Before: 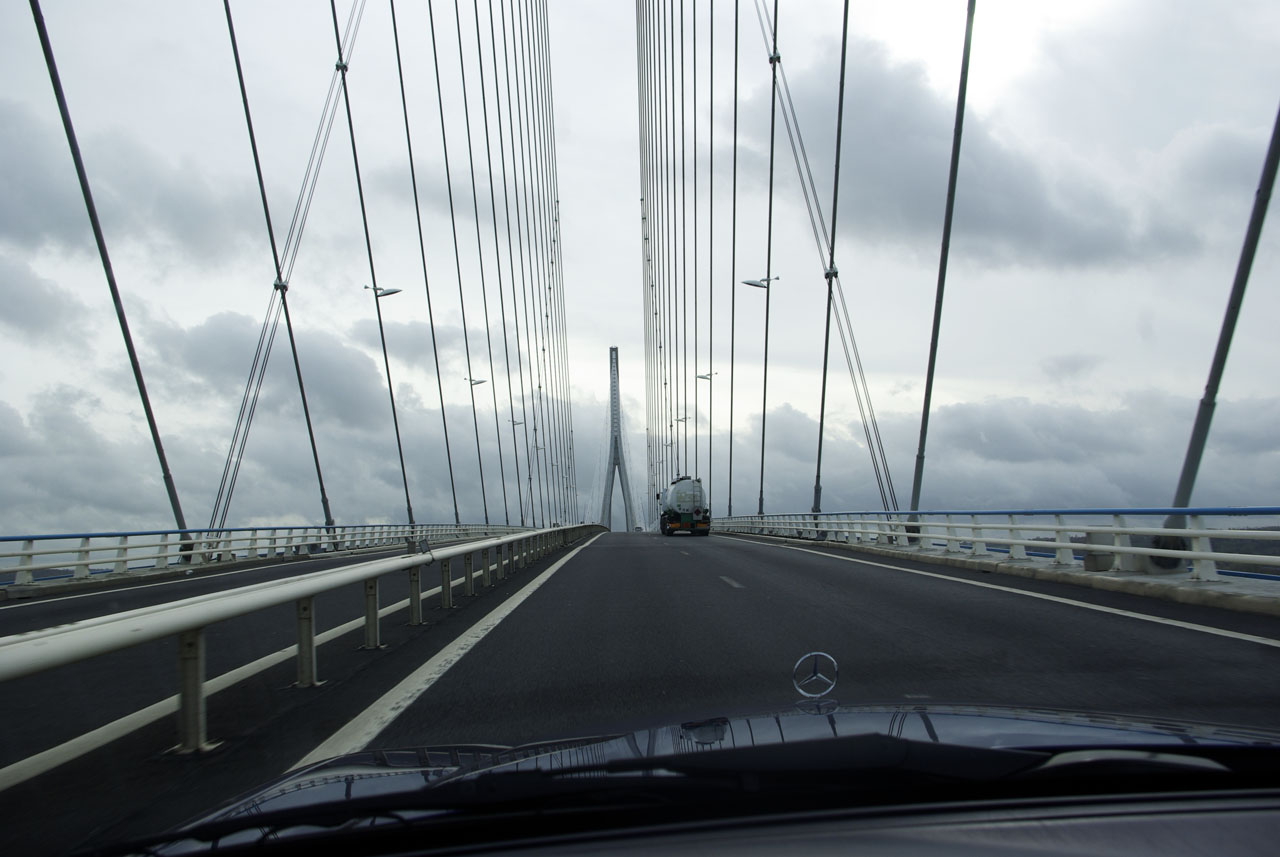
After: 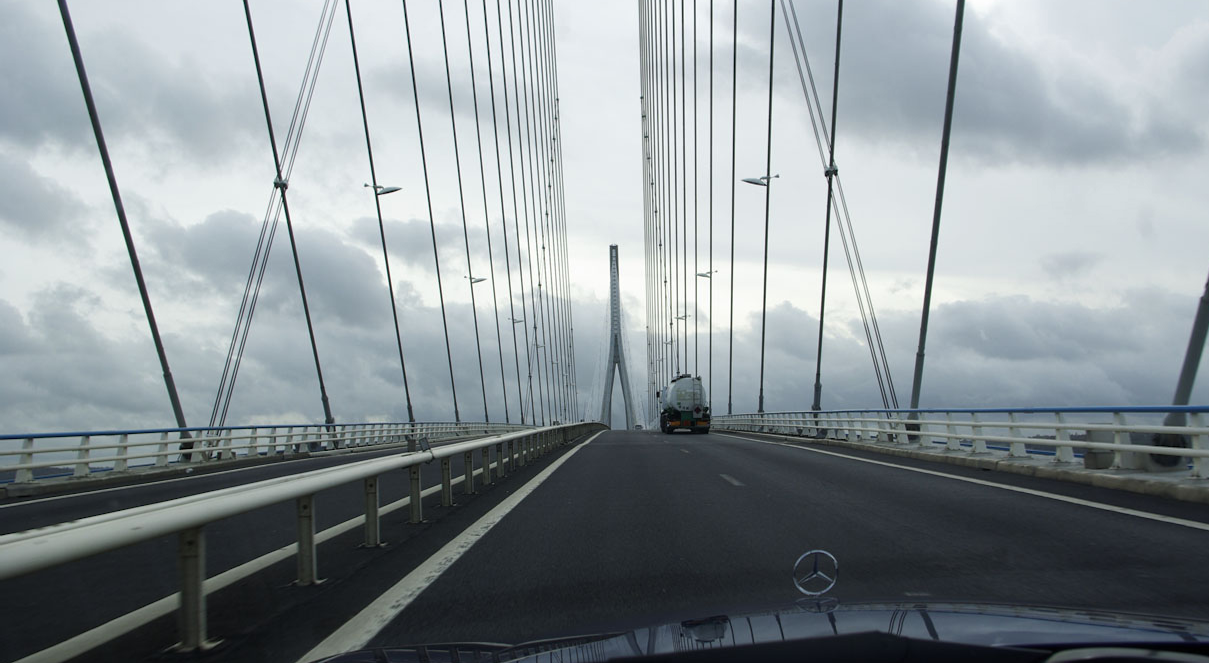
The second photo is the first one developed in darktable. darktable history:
crop and rotate: angle 0.036°, top 11.93%, right 5.442%, bottom 10.614%
shadows and highlights: shadows 4.01, highlights -17.93, soften with gaussian
